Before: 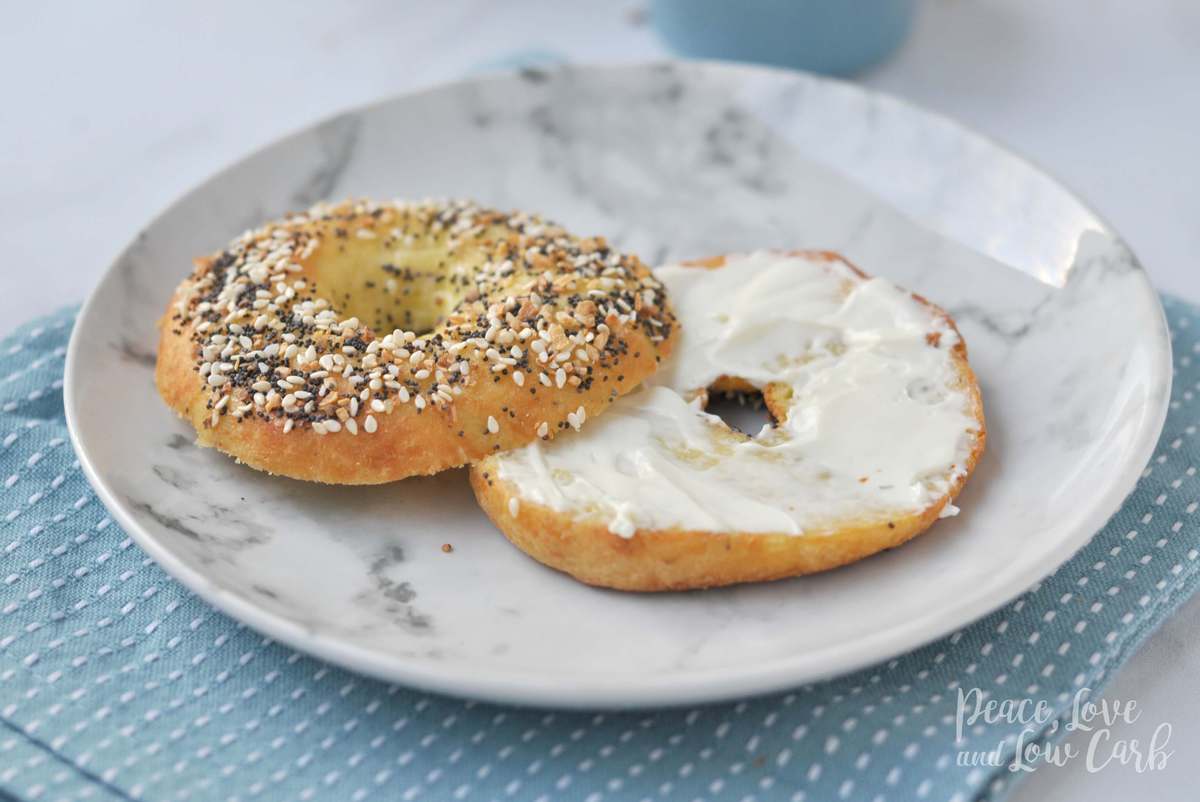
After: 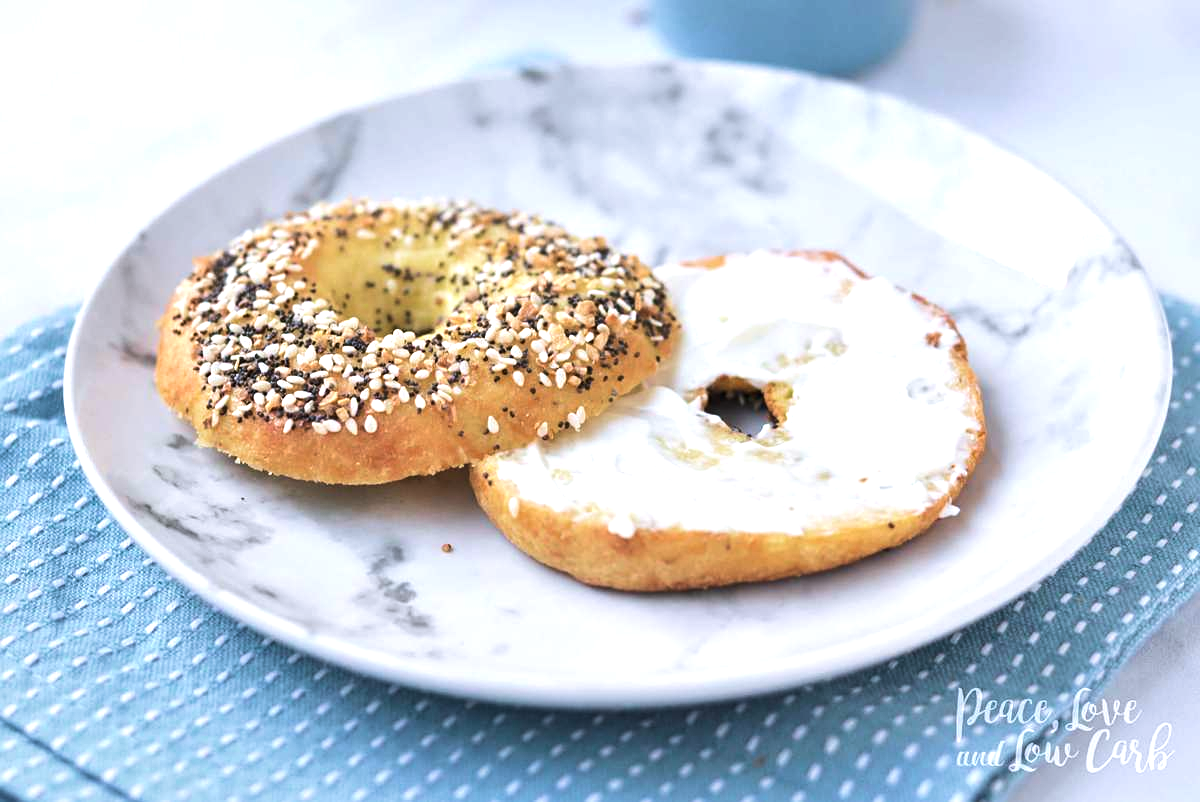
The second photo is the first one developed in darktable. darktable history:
color calibration: illuminant as shot in camera, x 0.358, y 0.373, temperature 4628.91 K
tone equalizer: -8 EV -0.75 EV, -7 EV -0.7 EV, -6 EV -0.6 EV, -5 EV -0.4 EV, -3 EV 0.4 EV, -2 EV 0.6 EV, -1 EV 0.7 EV, +0 EV 0.75 EV, edges refinement/feathering 500, mask exposure compensation -1.57 EV, preserve details no
velvia: on, module defaults
sharpen: amount 0.2
